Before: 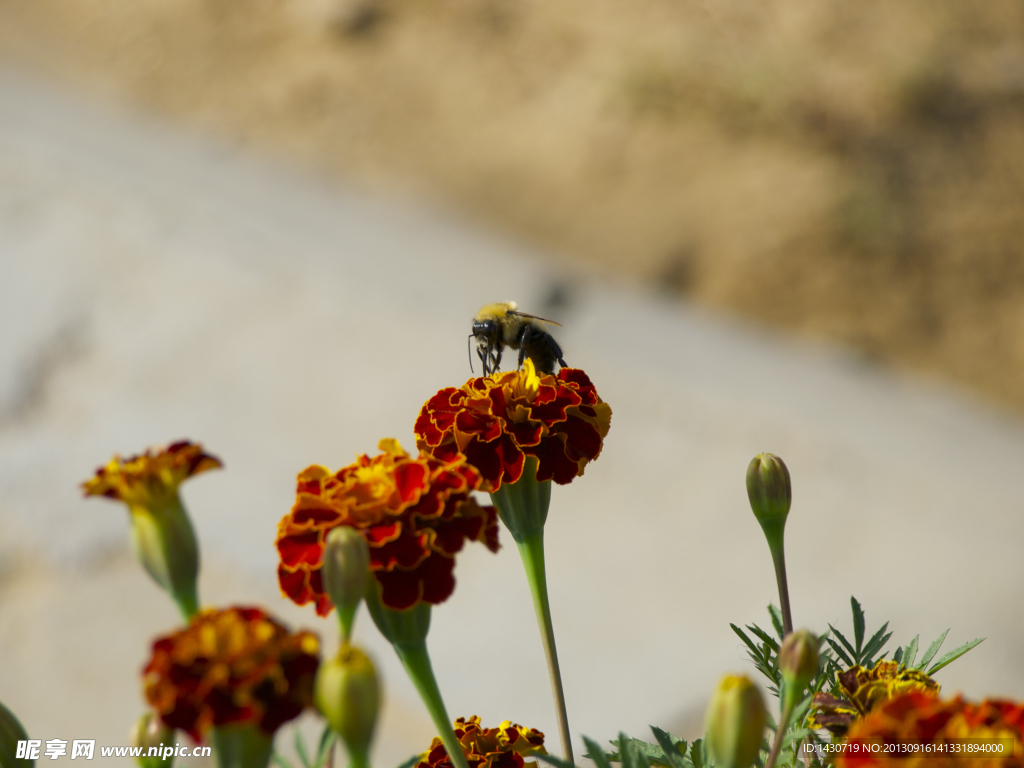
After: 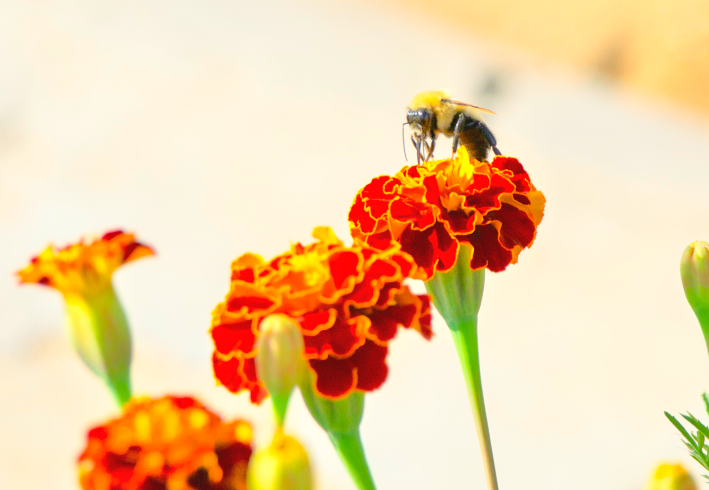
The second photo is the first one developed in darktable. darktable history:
base curve: curves: ch0 [(0, 0.007) (0.028, 0.063) (0.121, 0.311) (0.46, 0.743) (0.859, 0.957) (1, 1)]
exposure: black level correction 0, exposure 0.5 EV, compensate highlight preservation false
crop: left 6.53%, top 27.734%, right 24.199%, bottom 8.369%
tone equalizer: -8 EV 1.97 EV, -7 EV 1.99 EV, -6 EV 1.98 EV, -5 EV 1.96 EV, -4 EV 1.99 EV, -3 EV 1.5 EV, -2 EV 0.978 EV, -1 EV 0.507 EV
